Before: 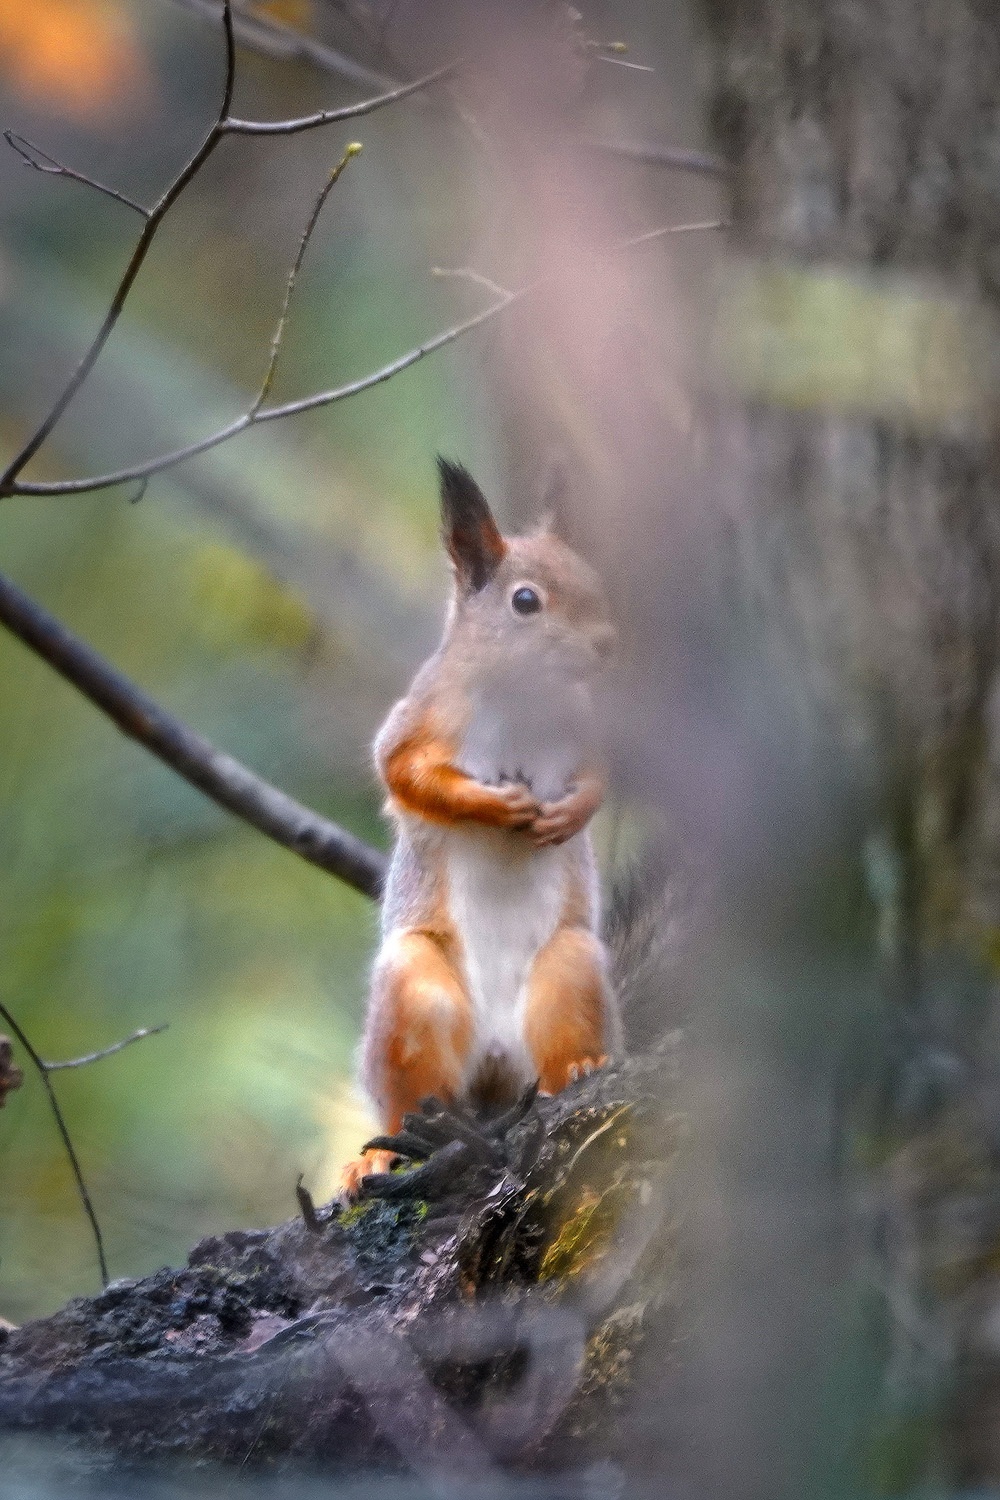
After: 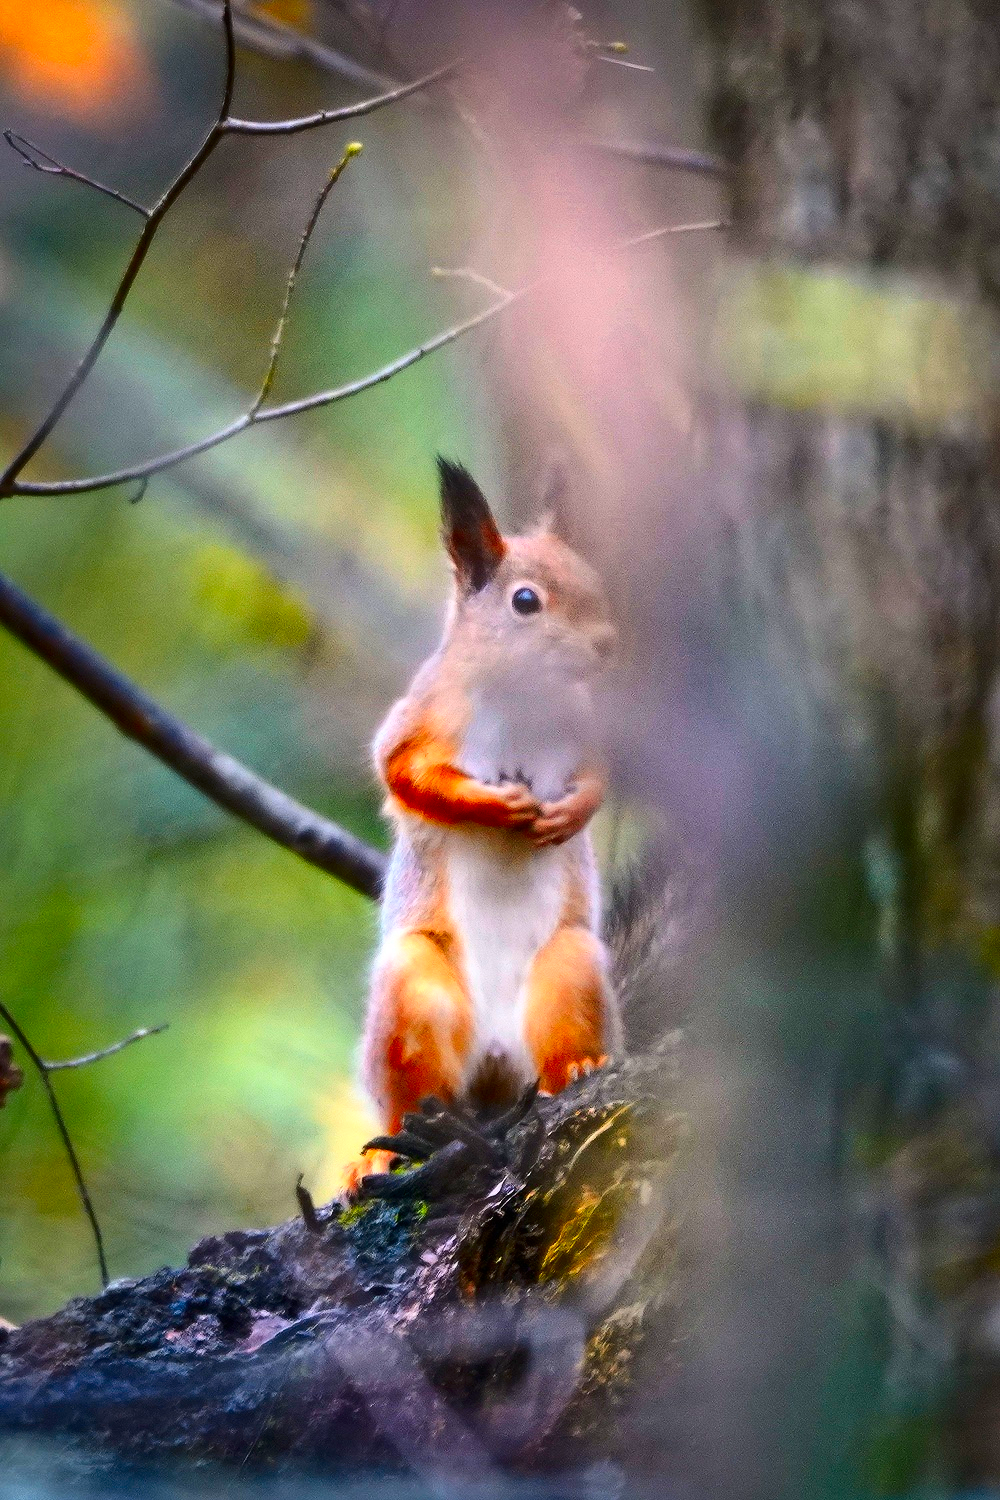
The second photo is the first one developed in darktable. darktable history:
contrast brightness saturation: contrast 0.264, brightness 0.018, saturation 0.885
